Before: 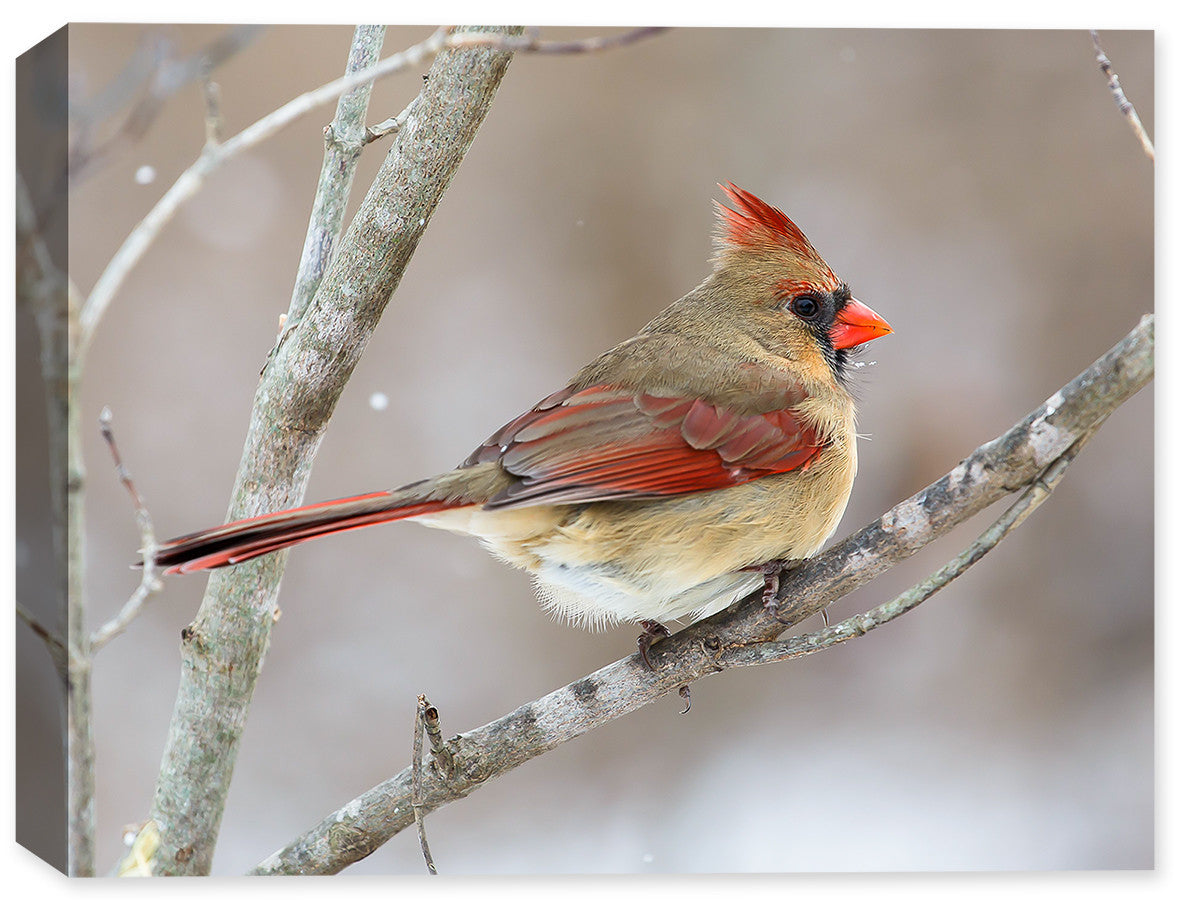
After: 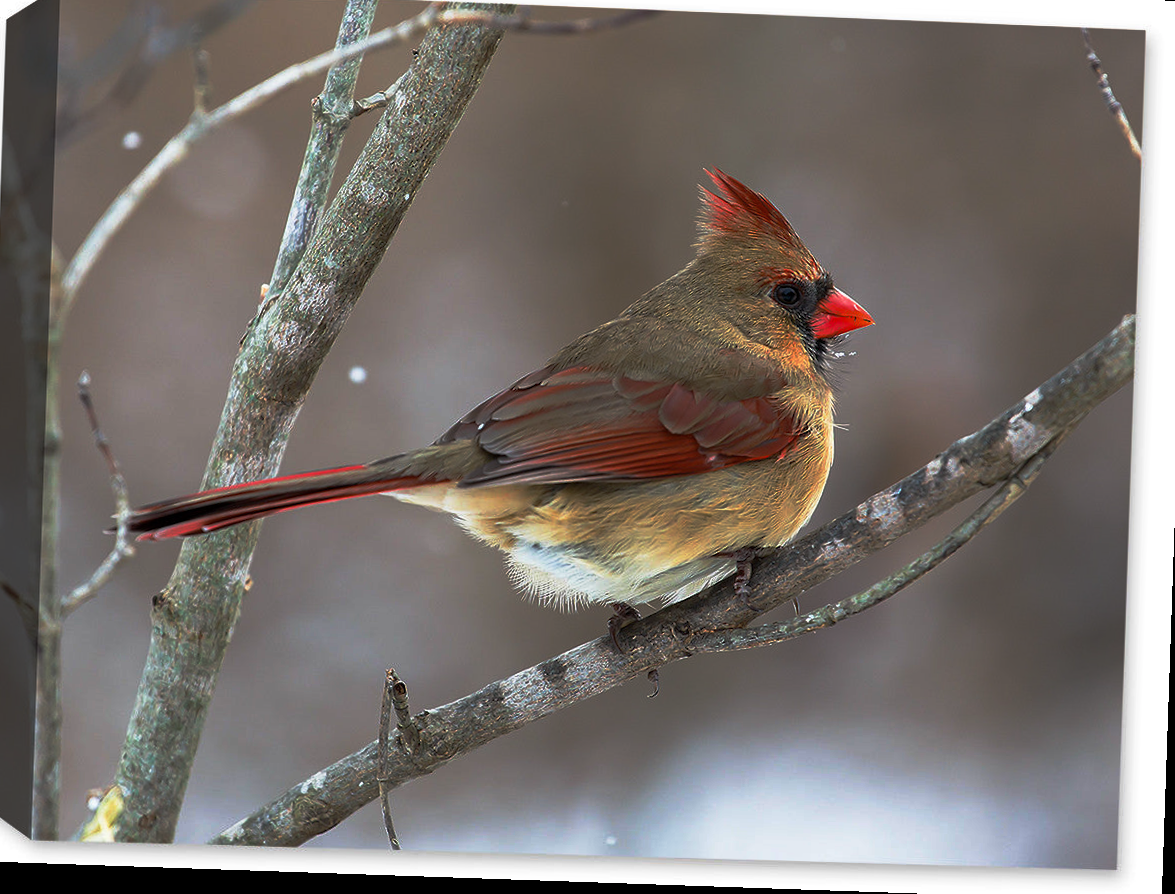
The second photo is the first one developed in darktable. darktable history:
crop and rotate: angle -1.98°, left 3.122%, top 4.212%, right 1.349%, bottom 0.705%
base curve: curves: ch0 [(0, 0) (0.564, 0.291) (0.802, 0.731) (1, 1)], preserve colors none
